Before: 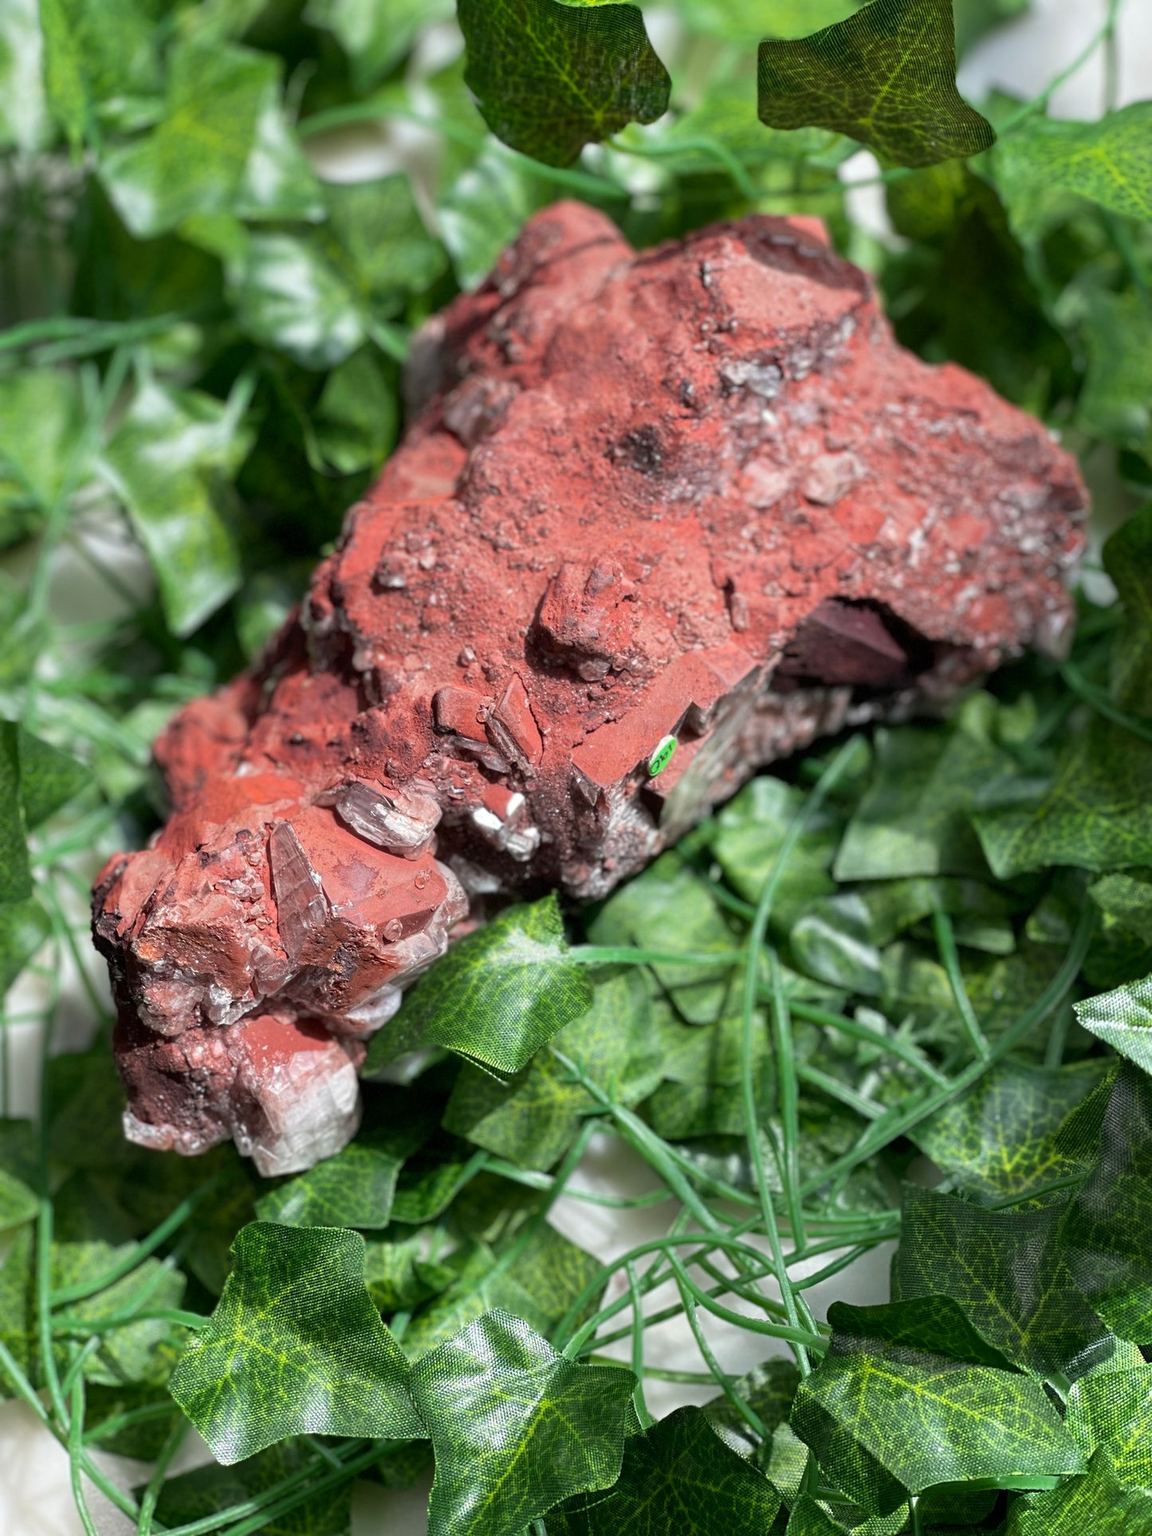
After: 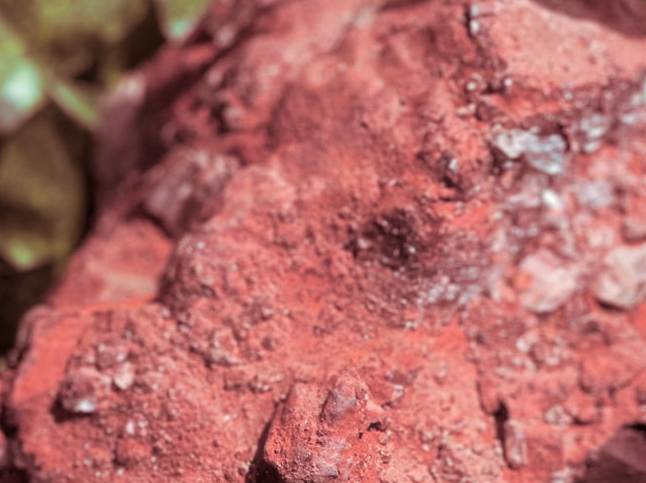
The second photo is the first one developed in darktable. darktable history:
split-toning: highlights › hue 187.2°, highlights › saturation 0.83, balance -68.05, compress 56.43%
local contrast: mode bilateral grid, contrast 10, coarseness 25, detail 115%, midtone range 0.2
crop: left 28.64%, top 16.832%, right 26.637%, bottom 58.055%
